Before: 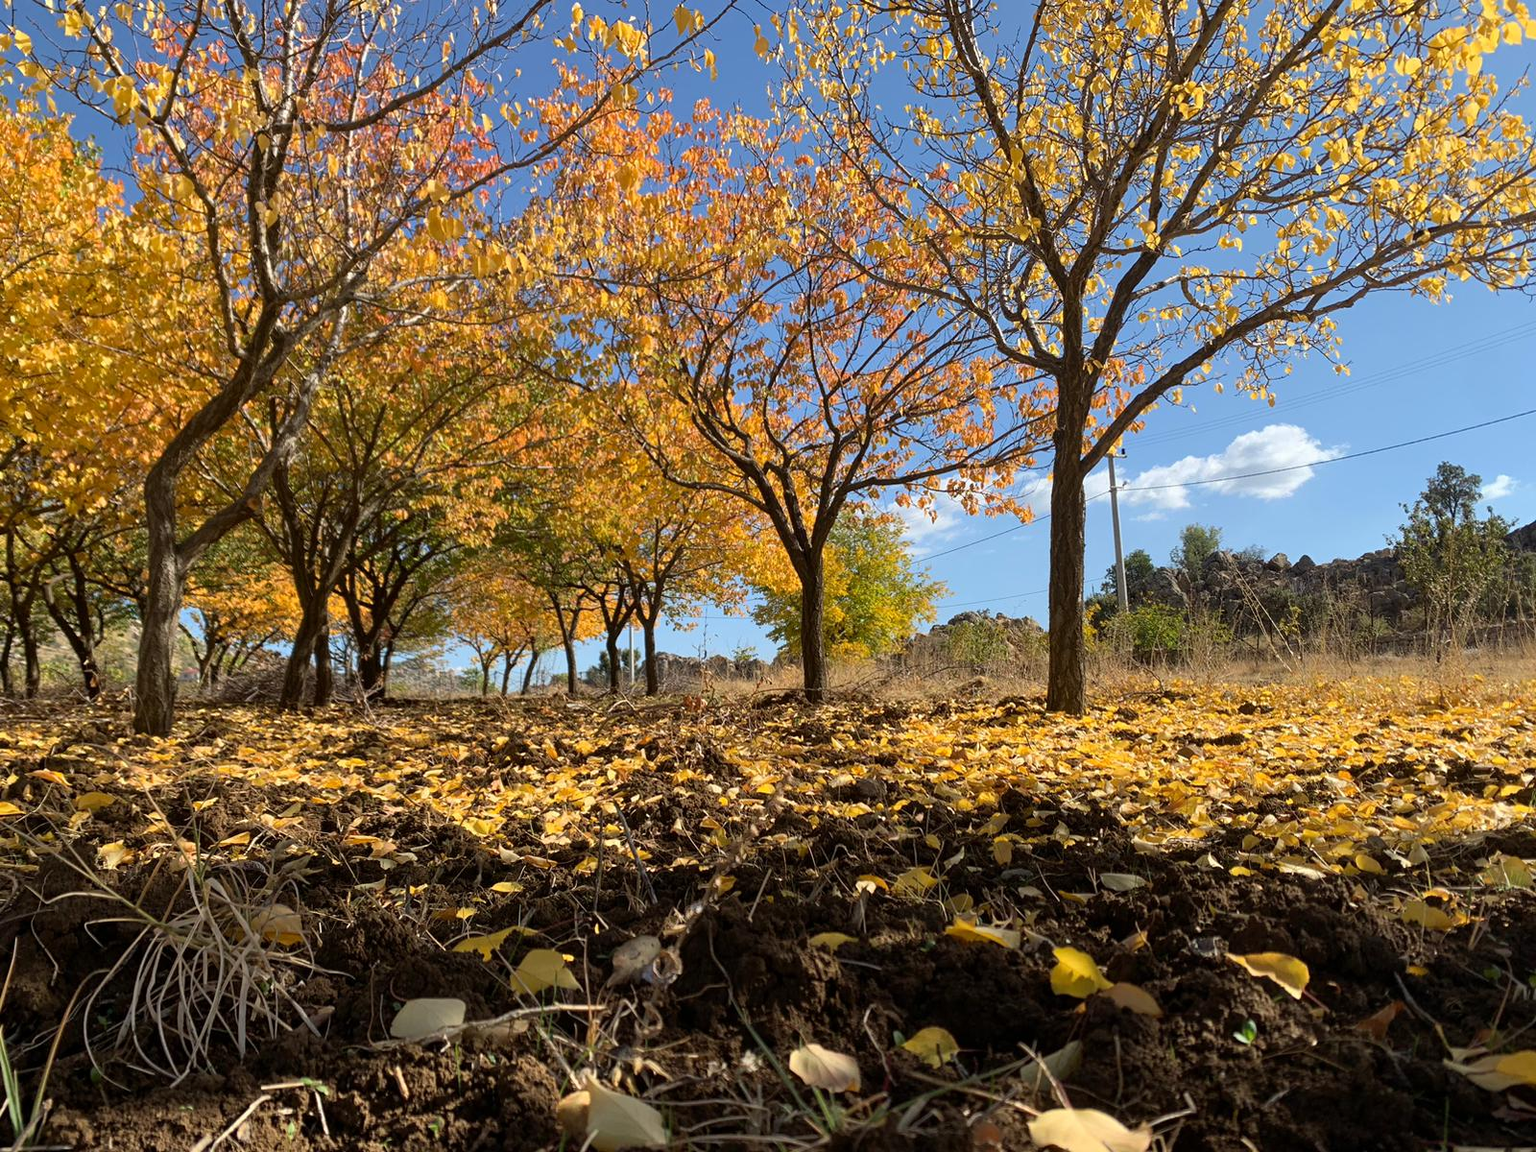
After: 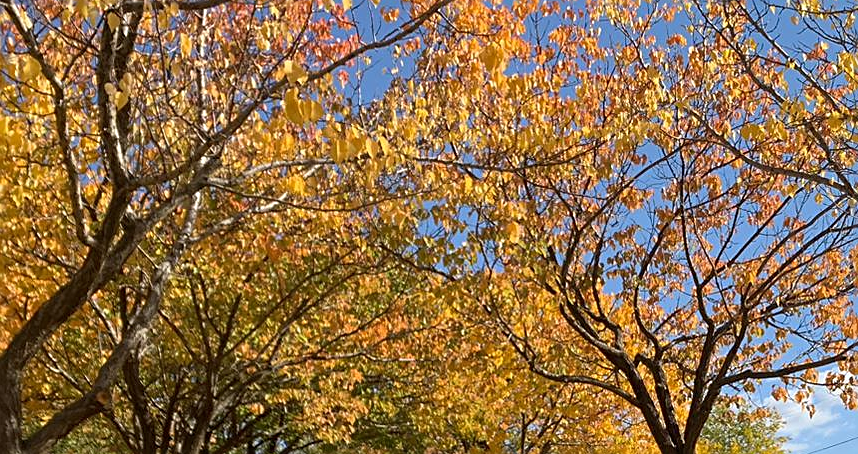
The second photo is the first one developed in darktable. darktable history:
tone equalizer: on, module defaults
sharpen: on, module defaults
crop: left 10.121%, top 10.631%, right 36.218%, bottom 51.526%
